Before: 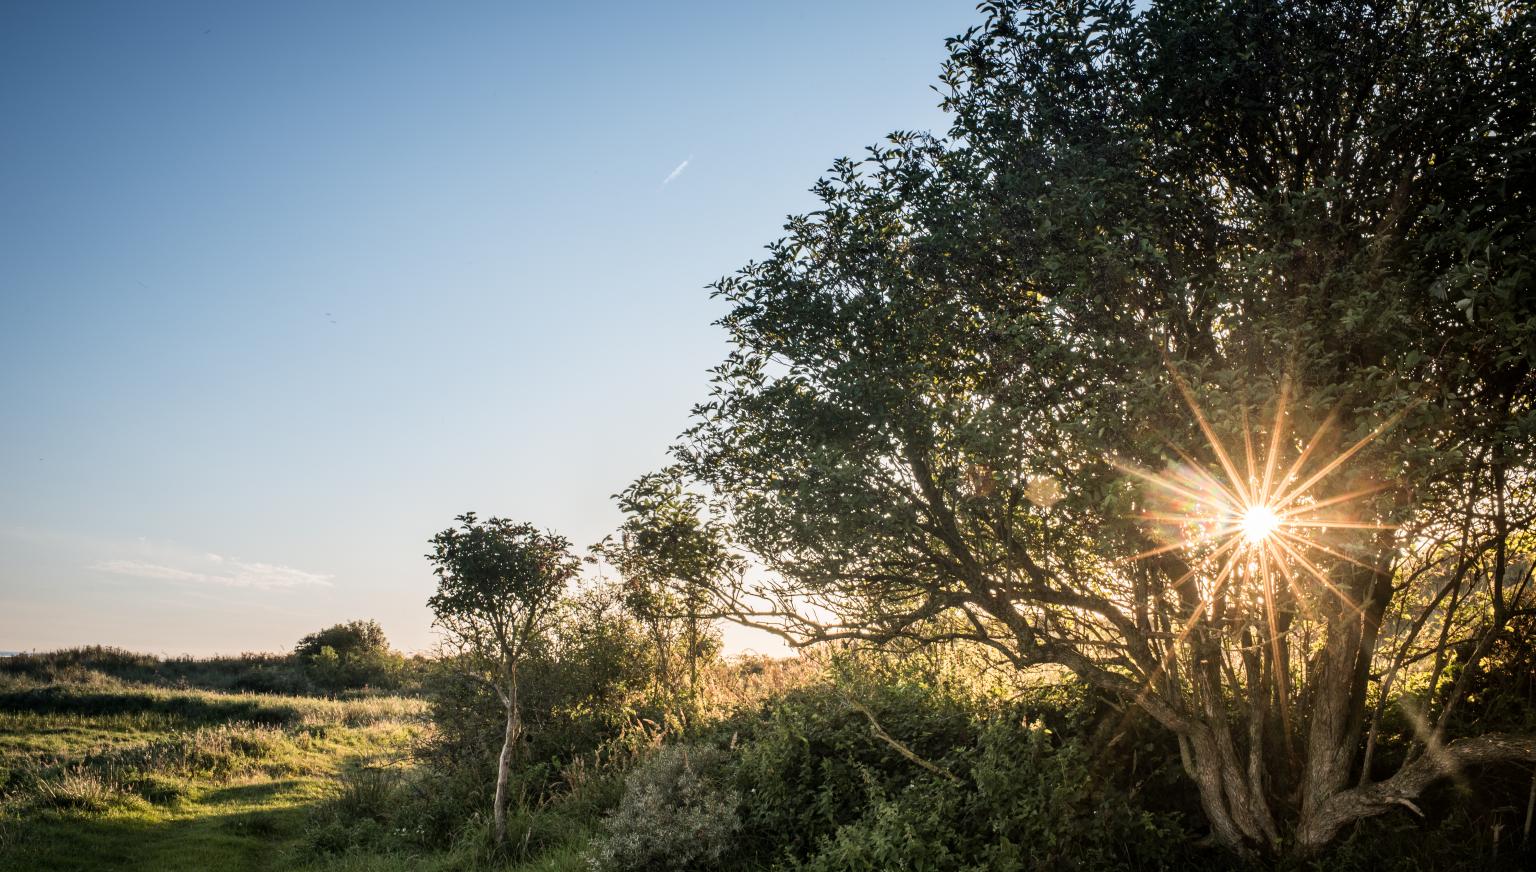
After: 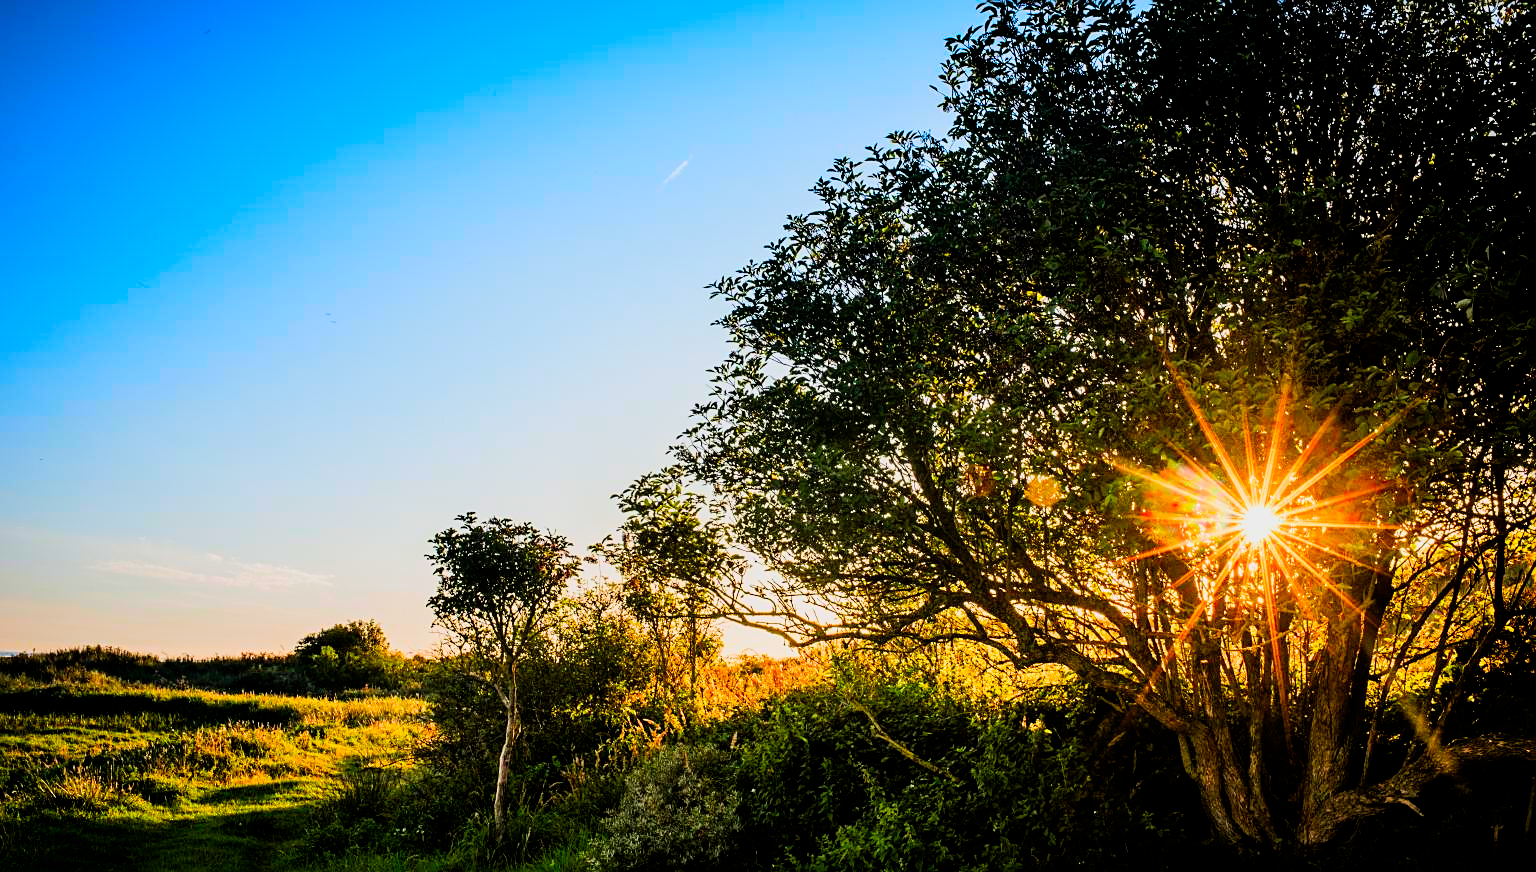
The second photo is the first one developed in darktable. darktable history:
sharpen: on, module defaults
filmic rgb: black relative exposure -5 EV, white relative exposure 3.5 EV, hardness 3.19, contrast 1.4, highlights saturation mix -50%
color correction: saturation 3
